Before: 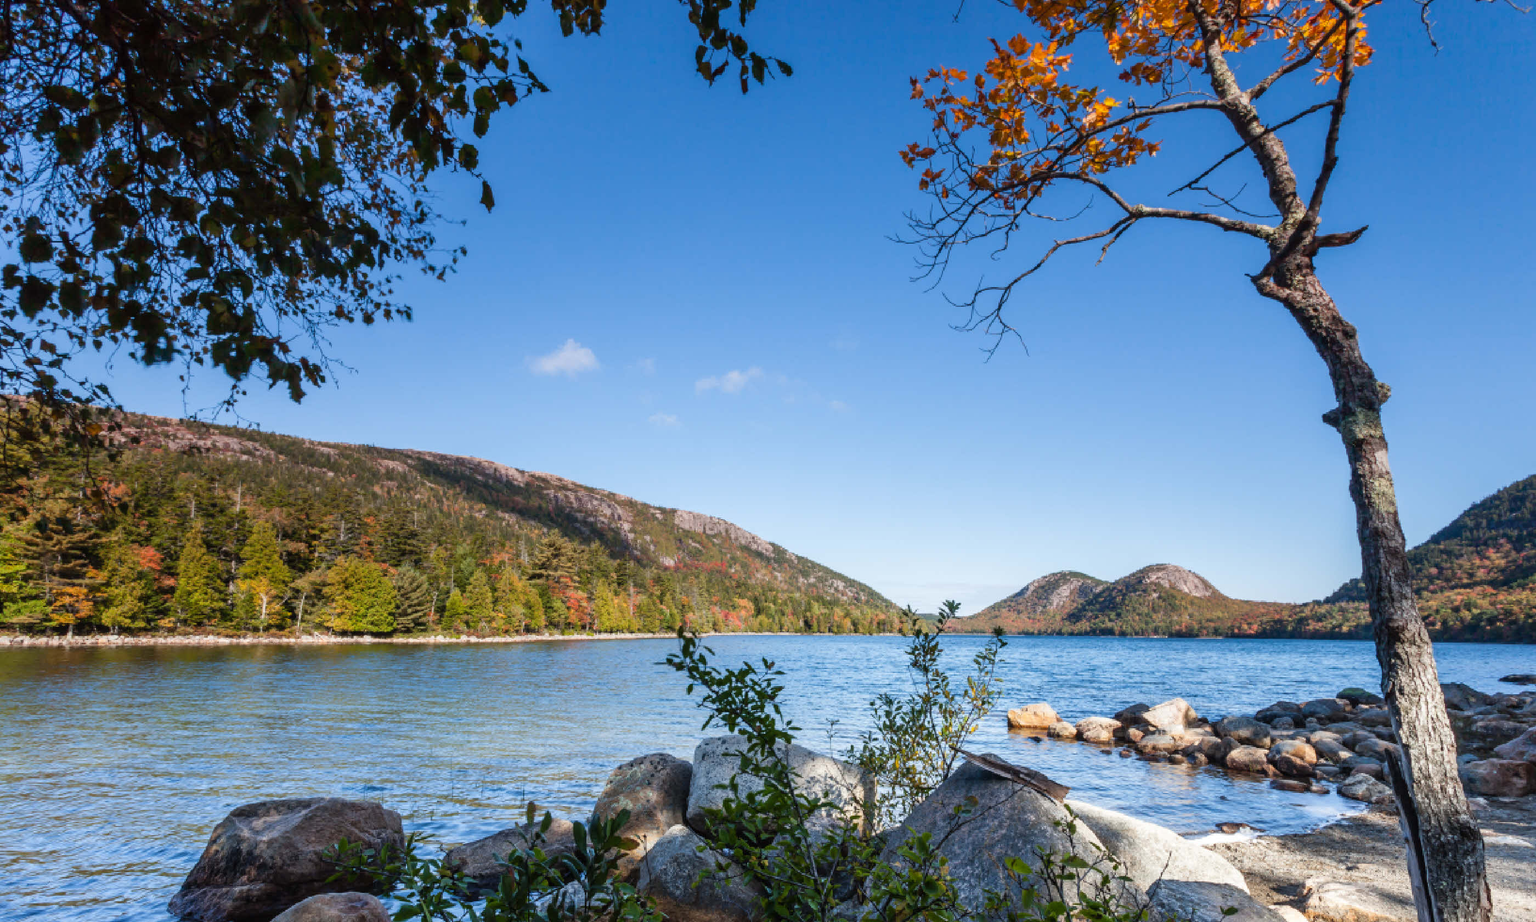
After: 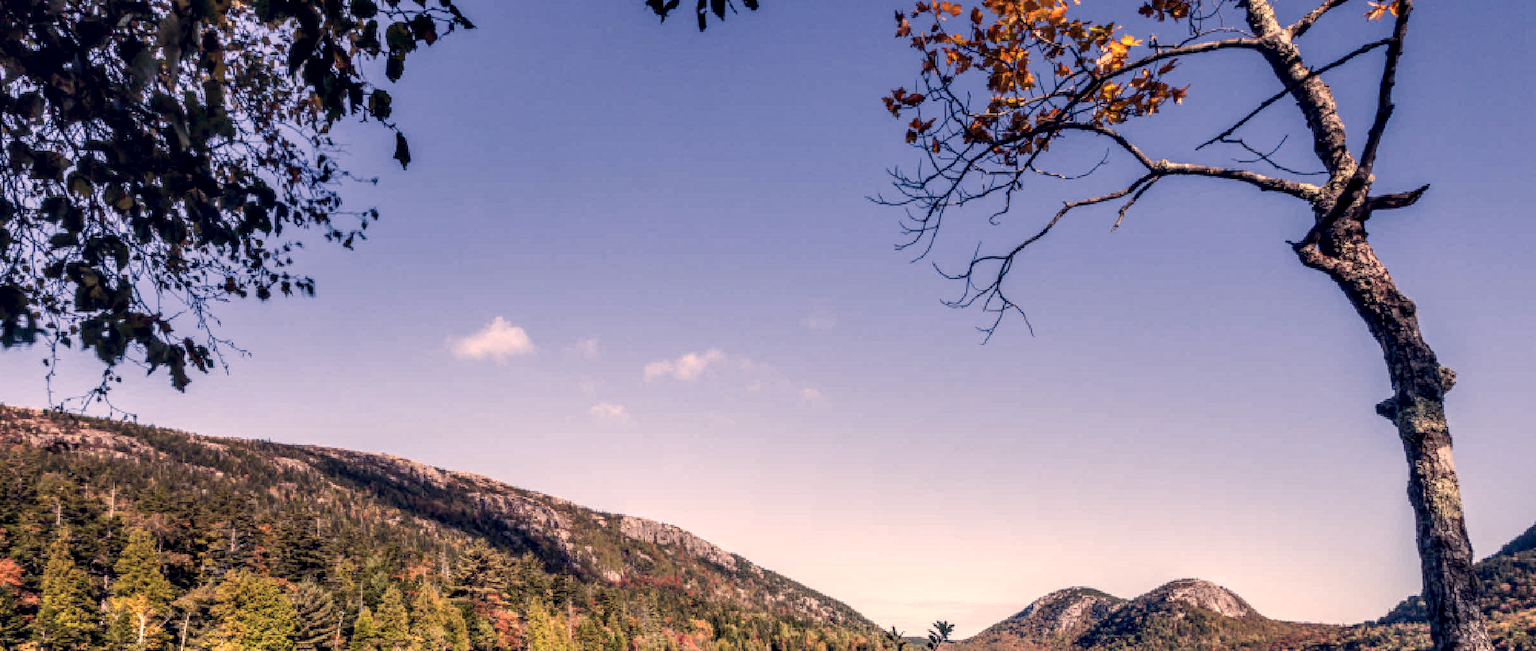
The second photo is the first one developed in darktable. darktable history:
local contrast: highlights 78%, shadows 56%, detail 173%, midtone range 0.43
tone equalizer: edges refinement/feathering 500, mask exposure compensation -1.57 EV, preserve details no
crop and rotate: left 9.319%, top 7.346%, right 4.929%, bottom 32.045%
color correction: highlights a* 20.37, highlights b* 27.09, shadows a* 3.34, shadows b* -17.51, saturation 0.757
